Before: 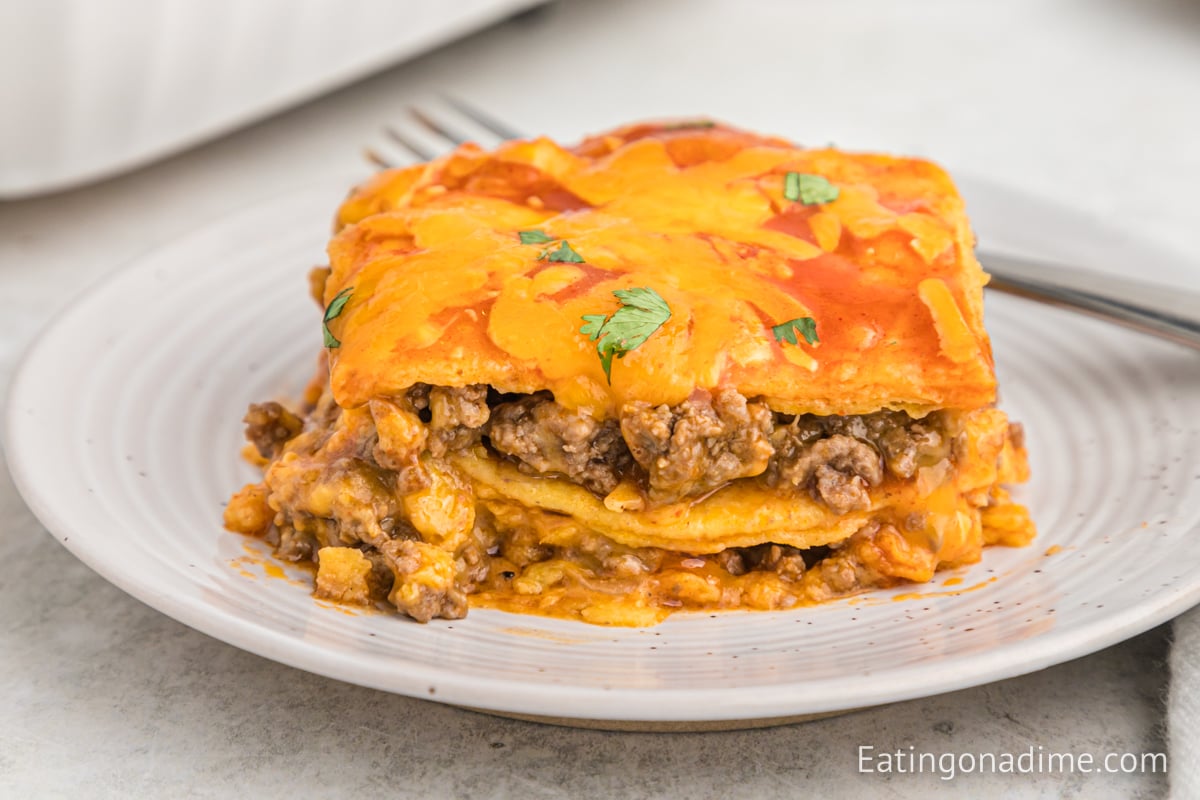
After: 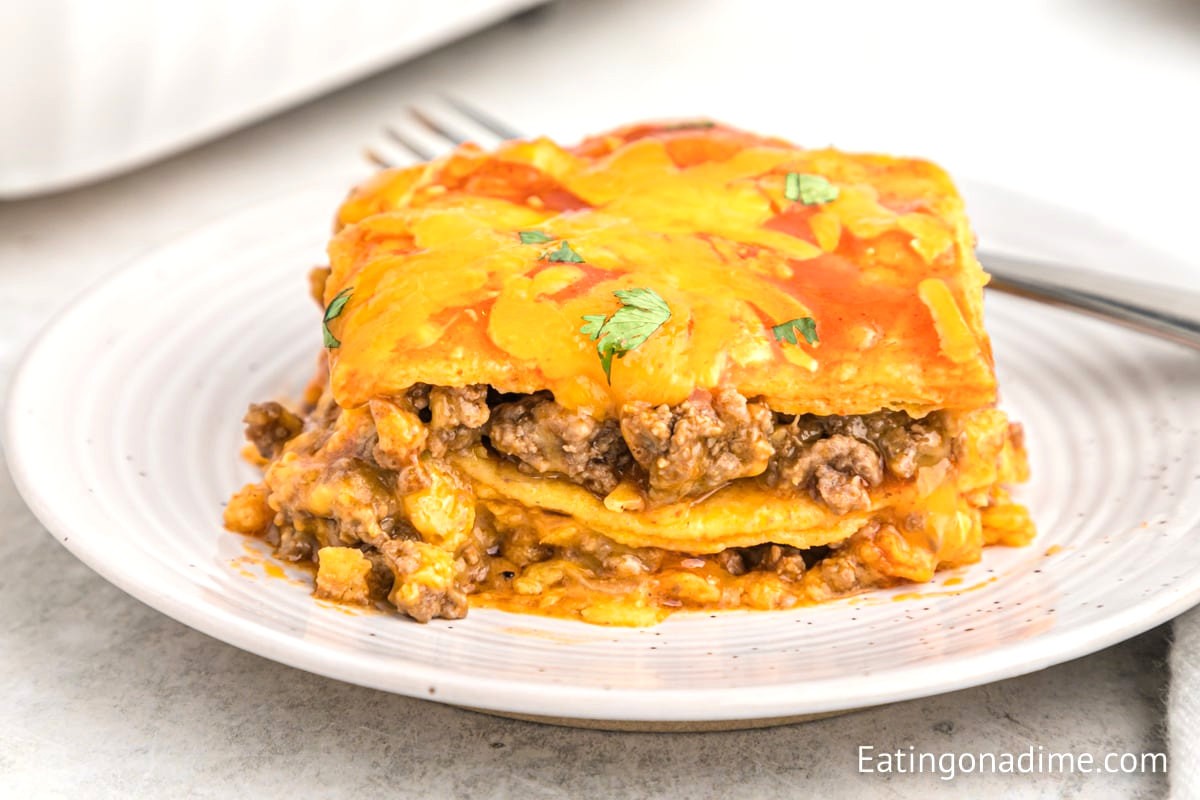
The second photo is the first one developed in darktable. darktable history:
tone equalizer: -8 EV -0.377 EV, -7 EV -0.389 EV, -6 EV -0.317 EV, -5 EV -0.202 EV, -3 EV 0.248 EV, -2 EV 0.318 EV, -1 EV 0.41 EV, +0 EV 0.427 EV
